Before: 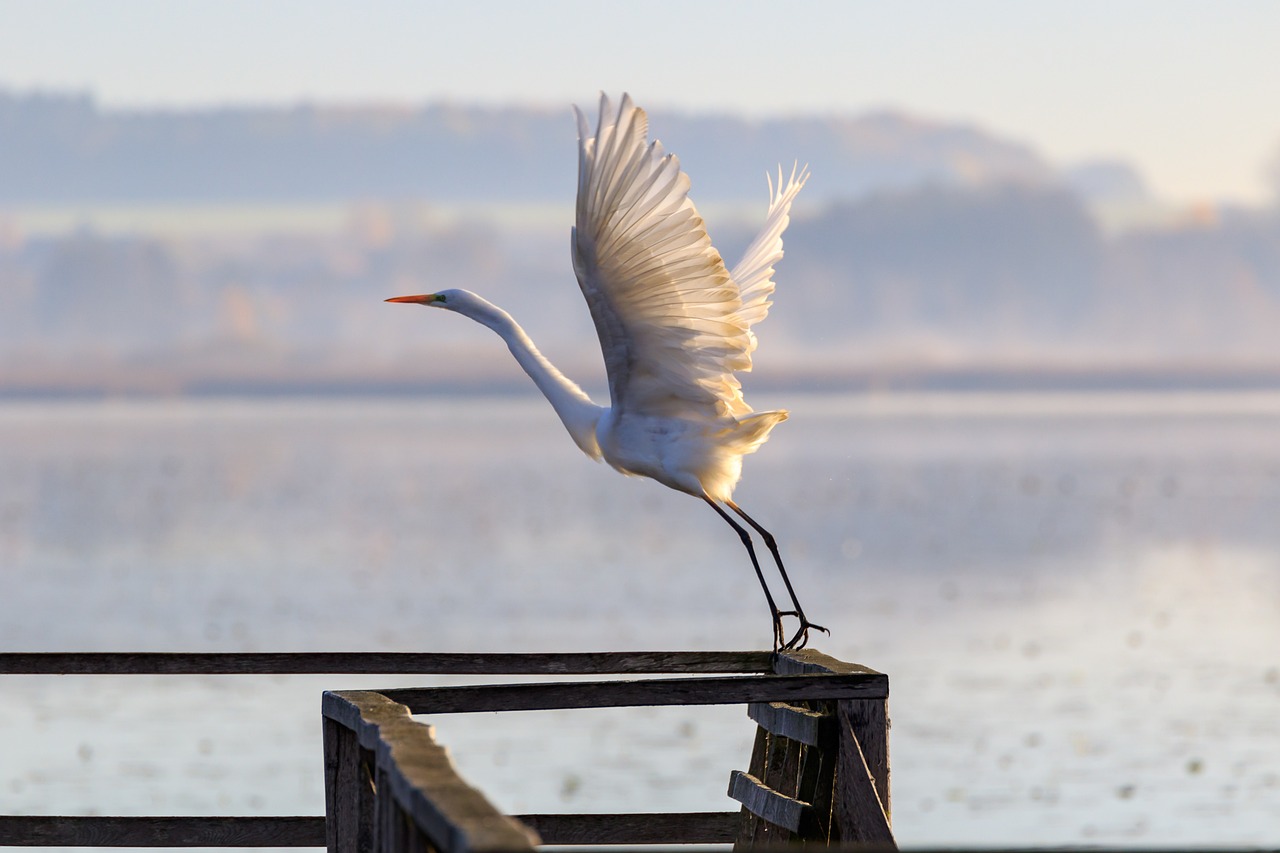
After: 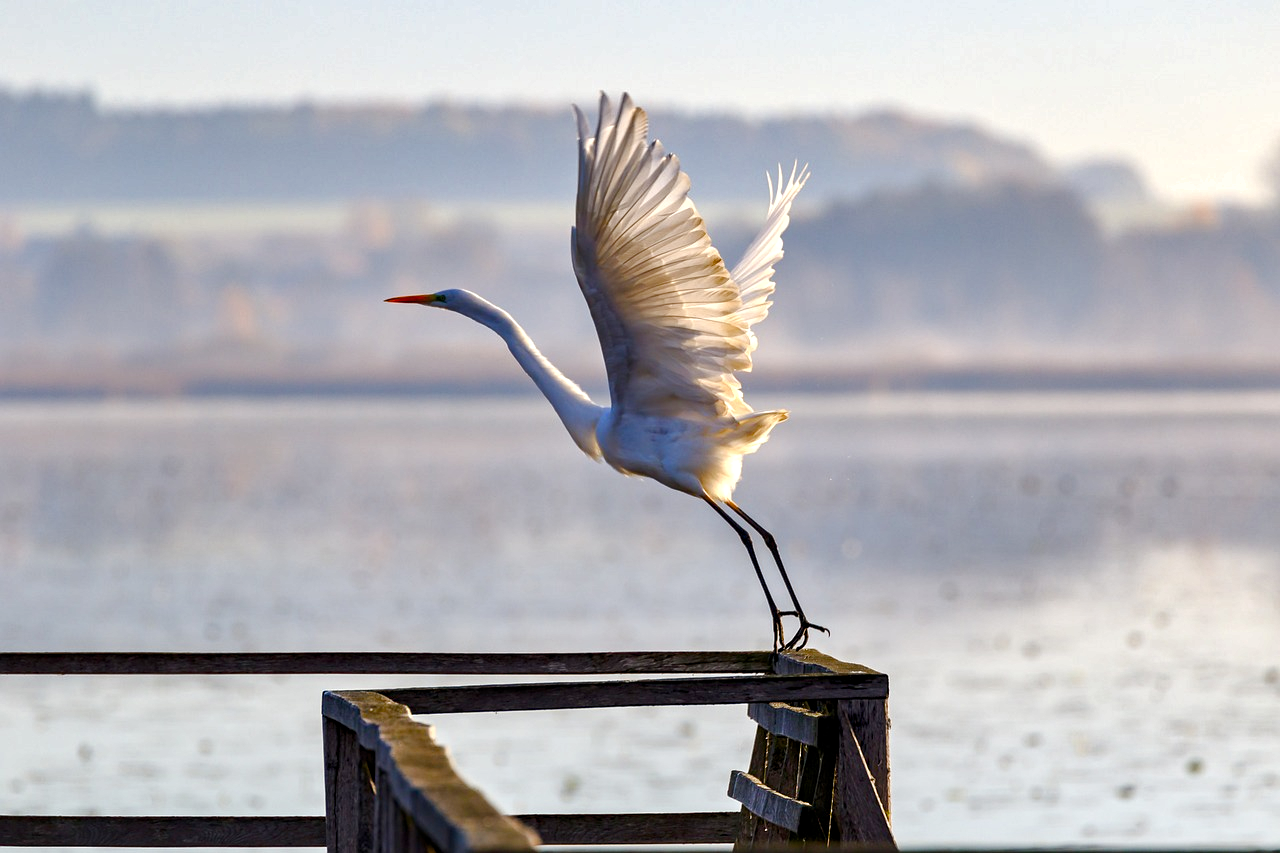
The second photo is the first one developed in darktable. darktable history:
shadows and highlights: soften with gaussian
color balance rgb: perceptual saturation grading › global saturation 24.784%, perceptual saturation grading › highlights -51.018%, perceptual saturation grading › mid-tones 19.618%, perceptual saturation grading › shadows 61.55%, perceptual brilliance grading › highlights 7.084%, perceptual brilliance grading › mid-tones 17.62%, perceptual brilliance grading › shadows -5.562%
contrast equalizer: octaves 7, y [[0.5, 0.542, 0.583, 0.625, 0.667, 0.708], [0.5 ×6], [0.5 ×6], [0 ×6], [0 ×6]], mix 0.3
